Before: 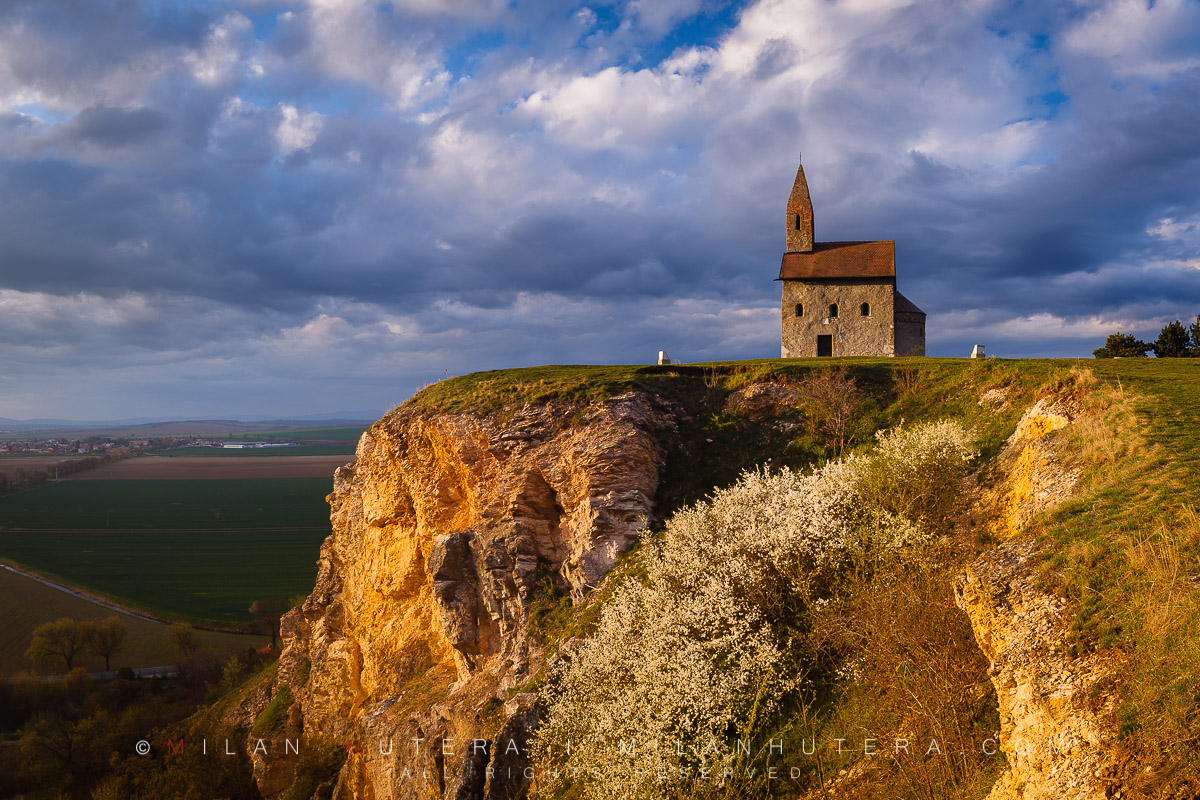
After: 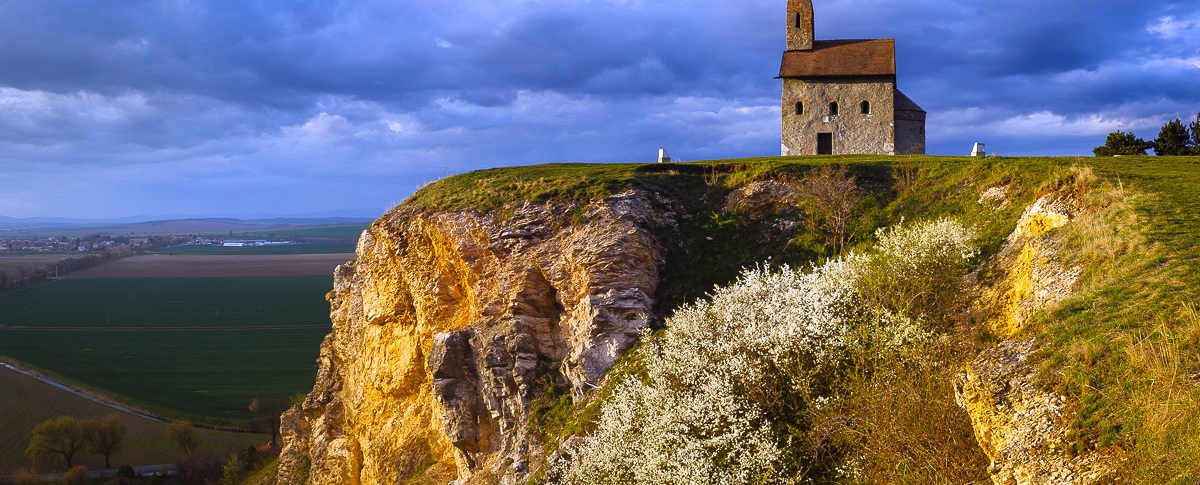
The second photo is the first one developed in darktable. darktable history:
crop and rotate: top 25.357%, bottom 13.942%
exposure: black level correction 0, exposure 0.4 EV, compensate exposure bias true, compensate highlight preservation false
white balance: red 0.871, blue 1.249
